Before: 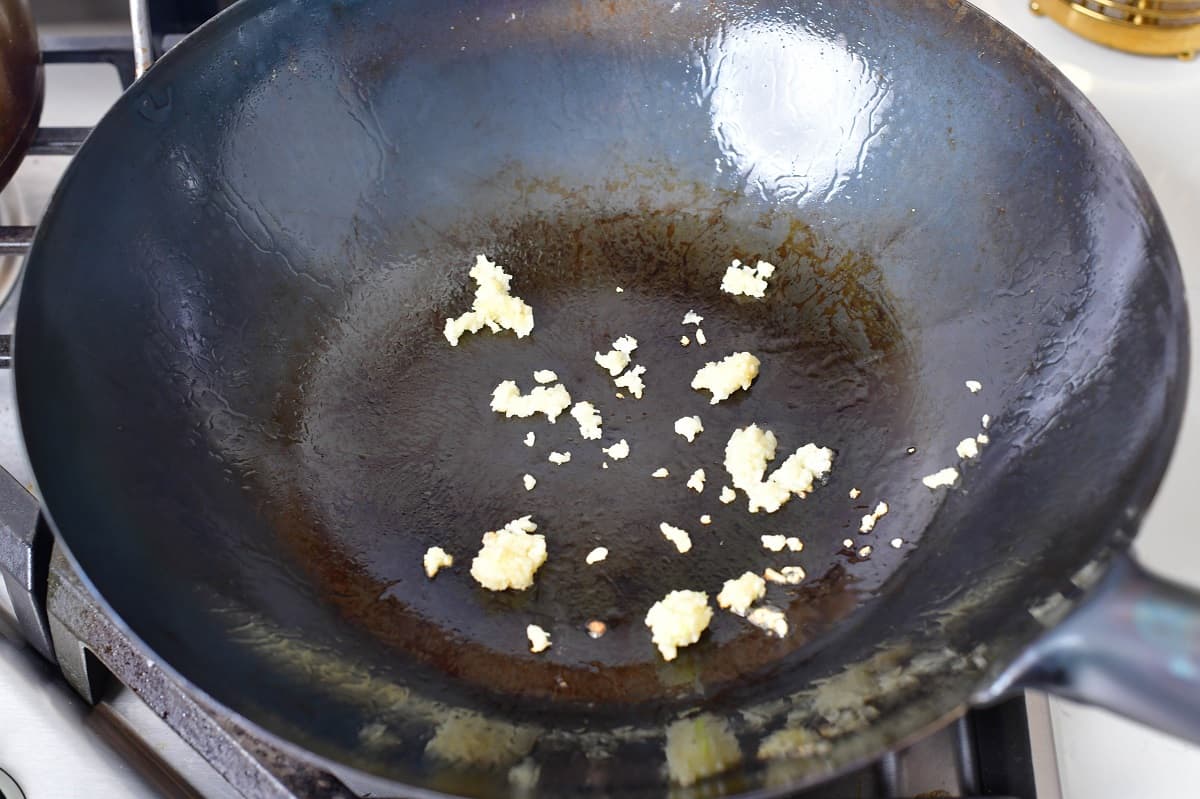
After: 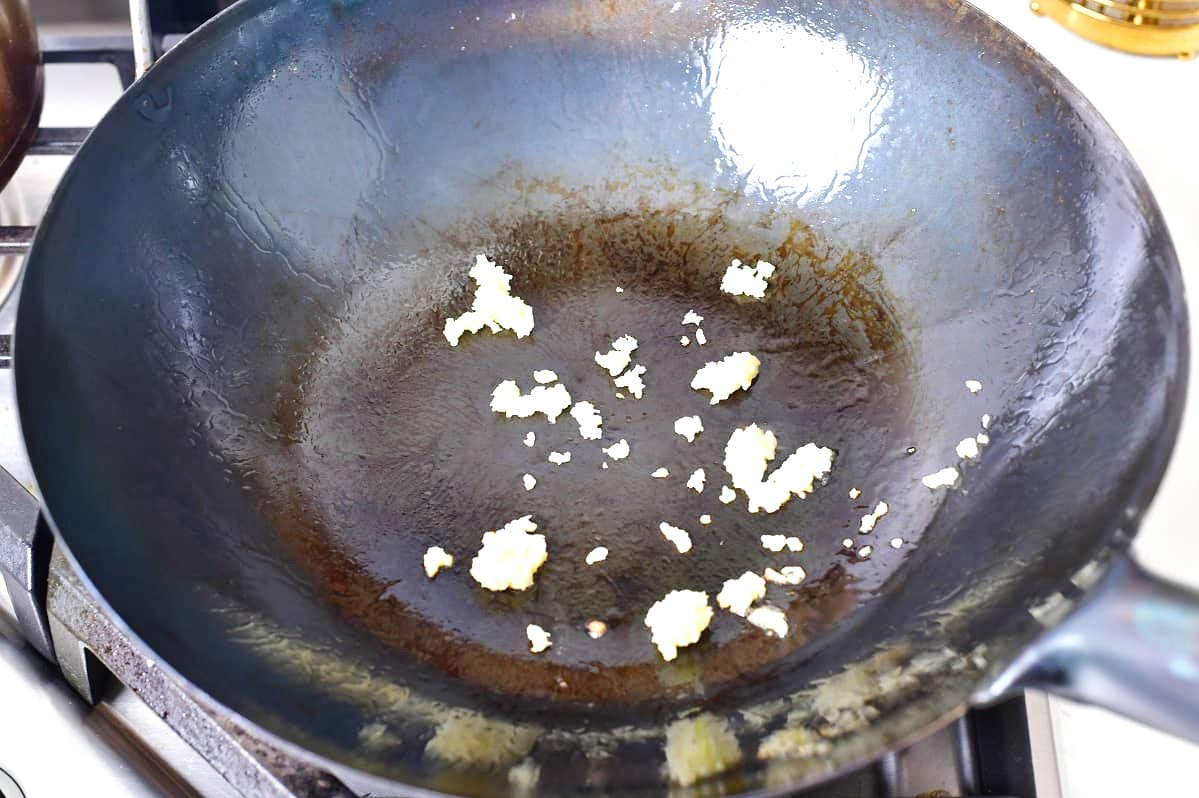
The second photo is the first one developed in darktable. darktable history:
exposure: black level correction 0, exposure 0.7 EV, compensate exposure bias true, compensate highlight preservation false
tone curve: curves: ch0 [(0, 0) (0.004, 0.002) (0.02, 0.013) (0.218, 0.218) (0.664, 0.718) (0.832, 0.873) (1, 1)], preserve colors none
